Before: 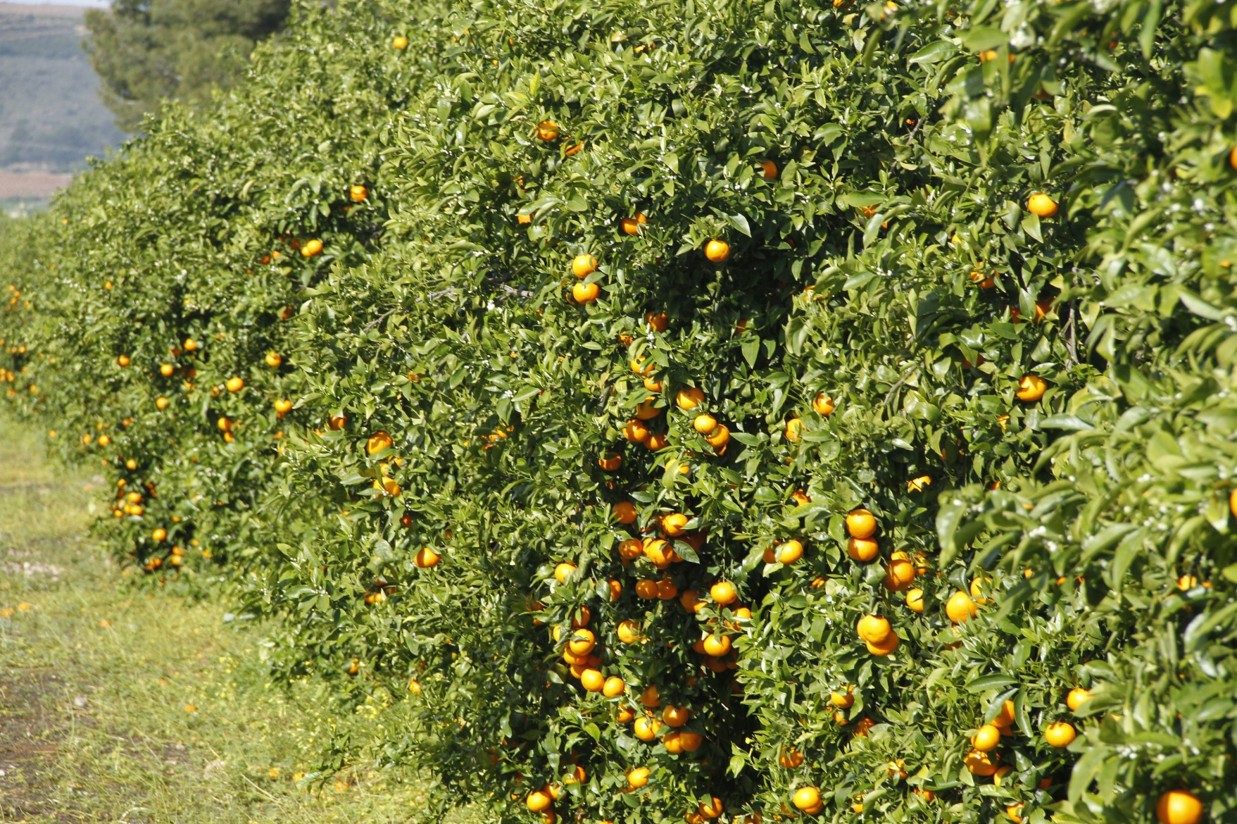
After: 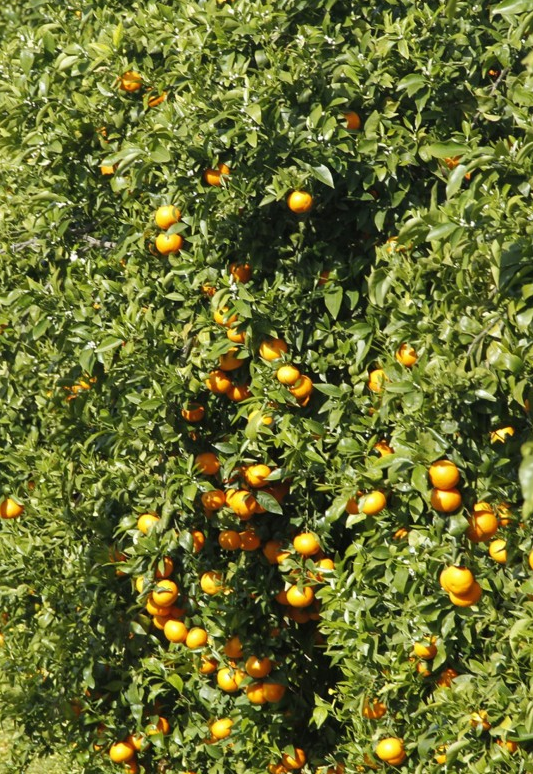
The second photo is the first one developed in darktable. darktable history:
crop: left 33.784%, top 5.959%, right 23.072%
